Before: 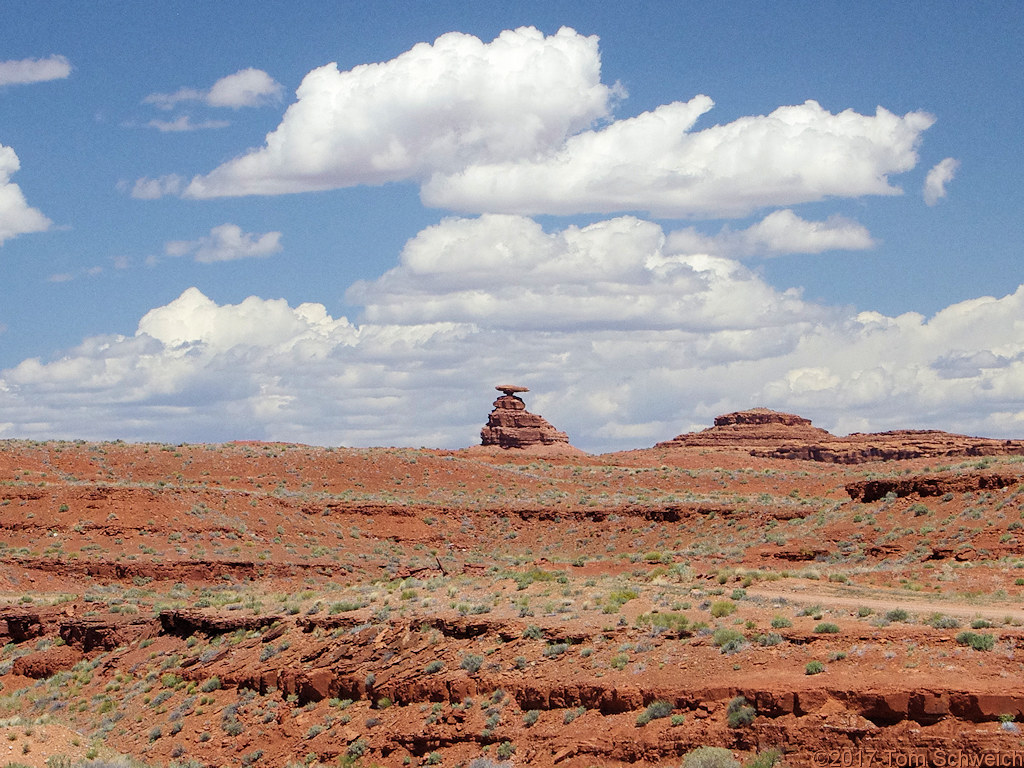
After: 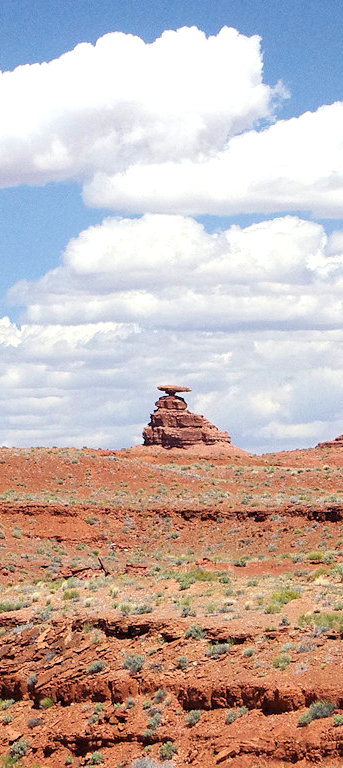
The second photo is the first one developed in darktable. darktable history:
exposure: black level correction 0.001, exposure 0.499 EV, compensate highlight preservation false
crop: left 33.012%, right 33.462%
